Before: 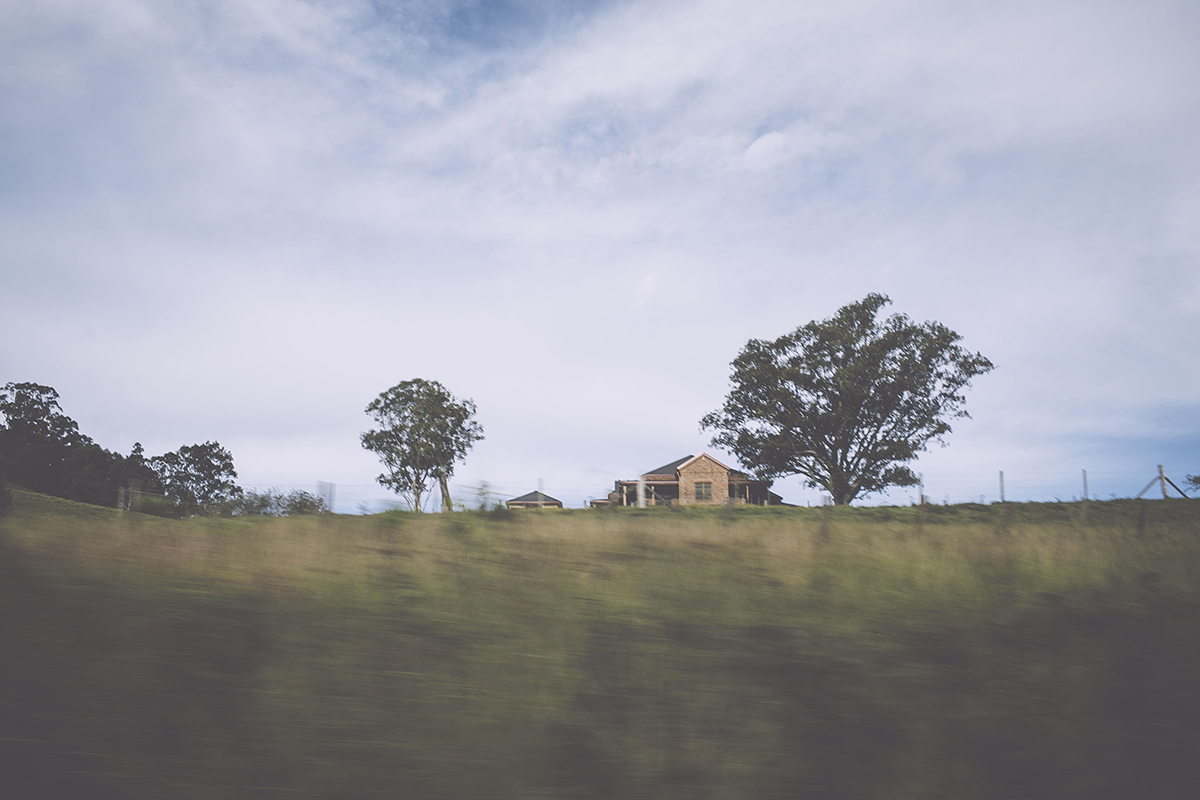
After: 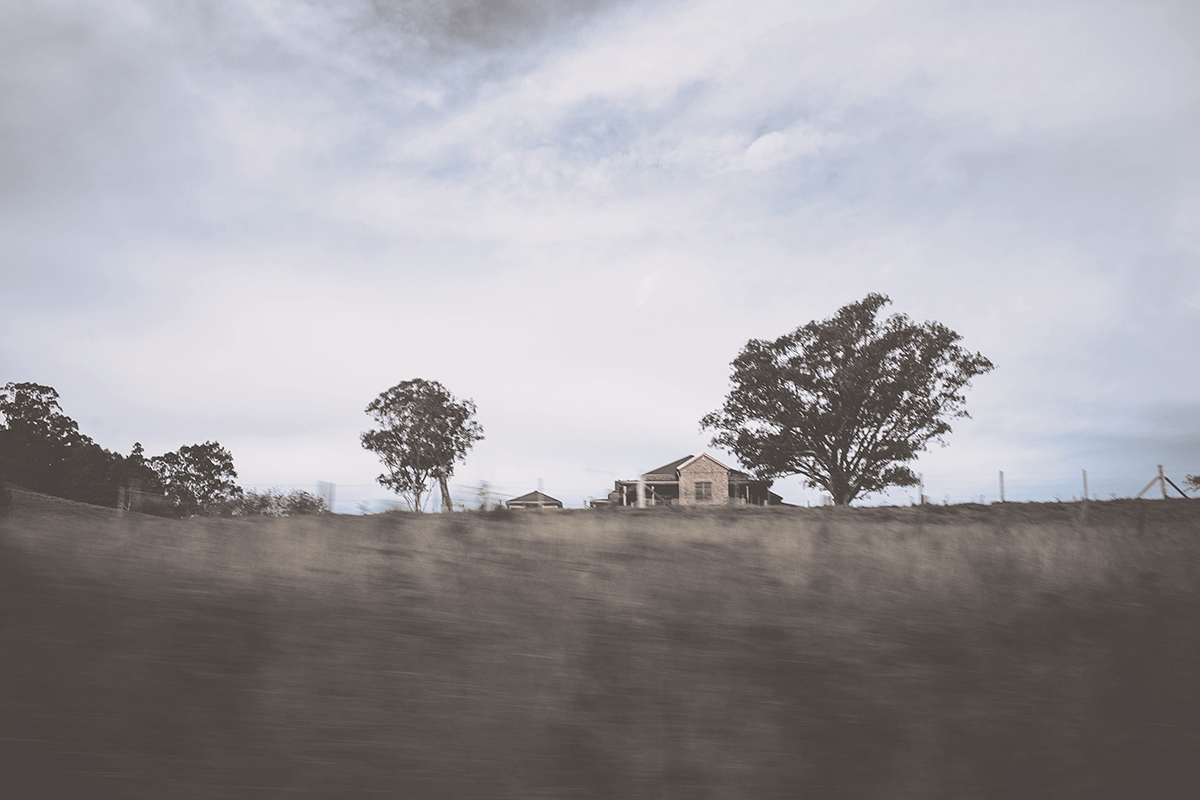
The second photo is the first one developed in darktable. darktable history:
split-toning: shadows › hue 26°, shadows › saturation 0.09, highlights › hue 40°, highlights › saturation 0.18, balance -63, compress 0%
contrast brightness saturation: contrast 0.1, saturation -0.3
